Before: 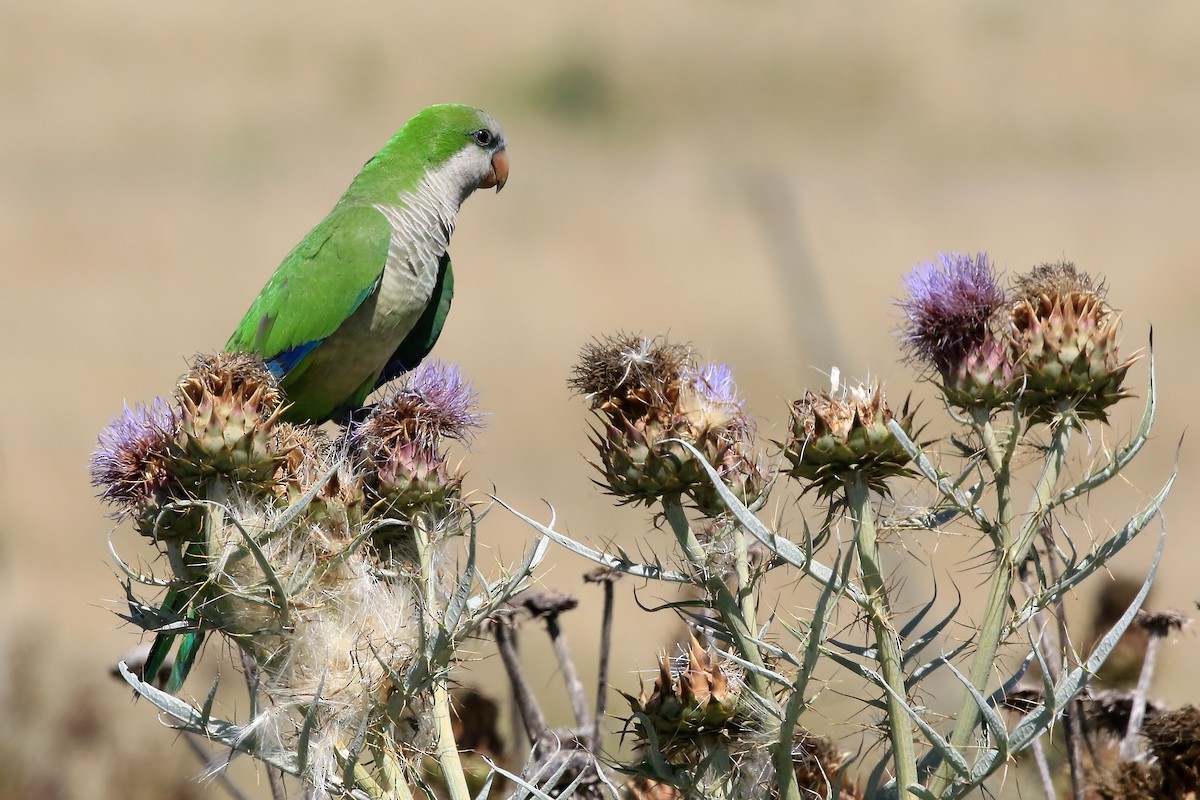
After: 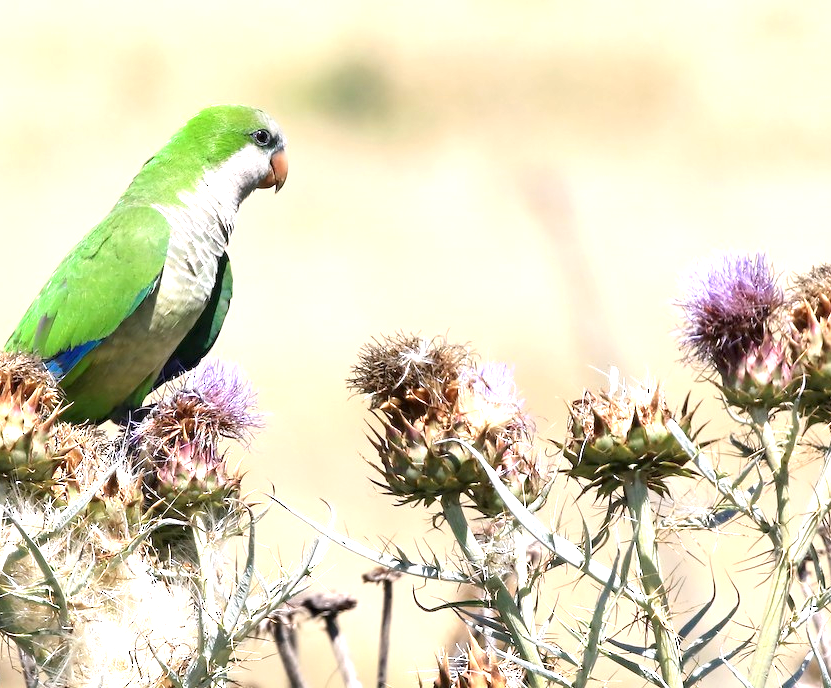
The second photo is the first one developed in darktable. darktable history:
crop: left 18.479%, right 12.2%, bottom 13.971%
white balance: red 1.009, blue 1.027
exposure: exposure 1.223 EV, compensate highlight preservation false
